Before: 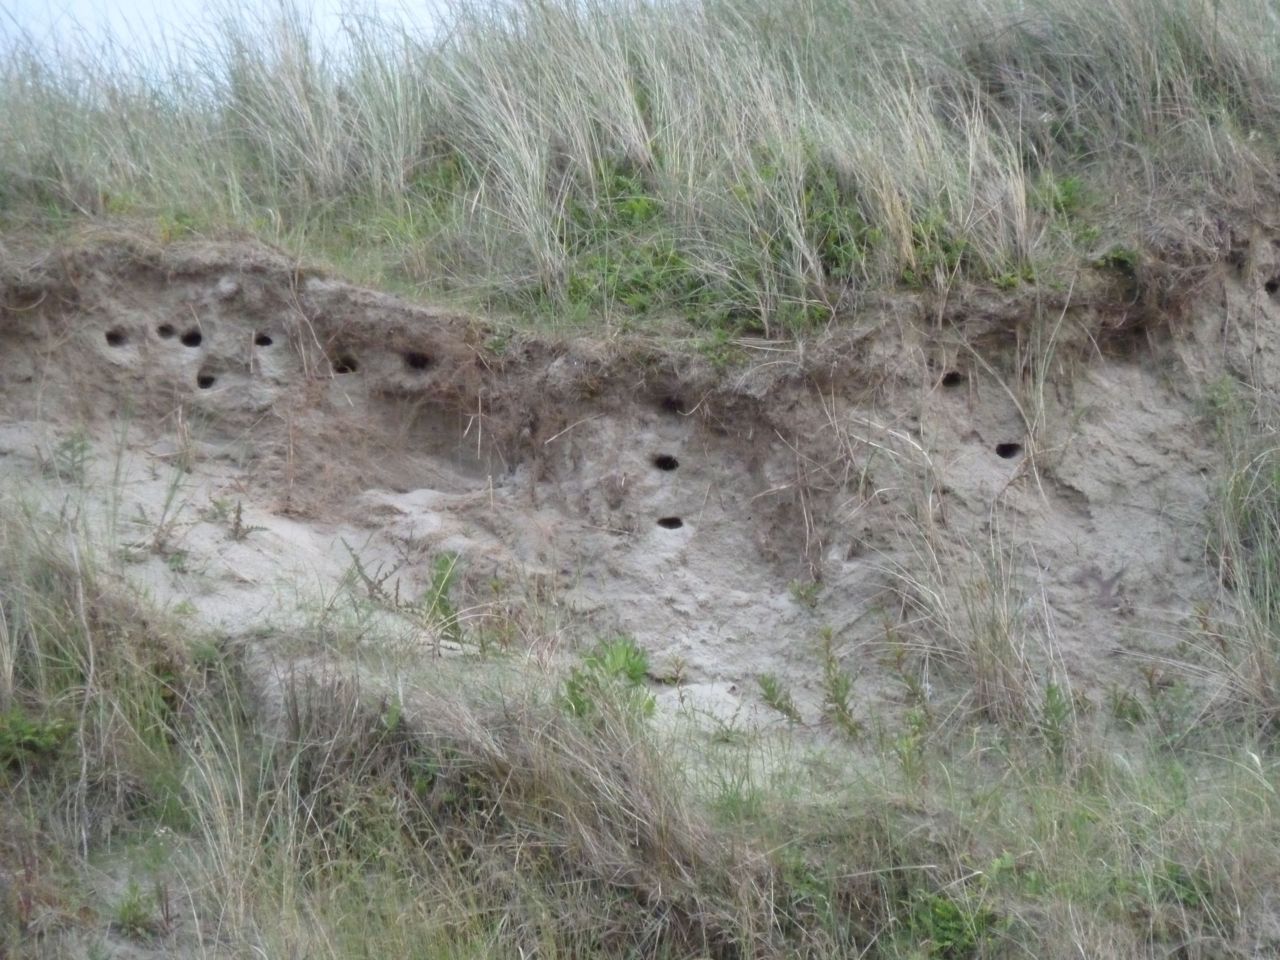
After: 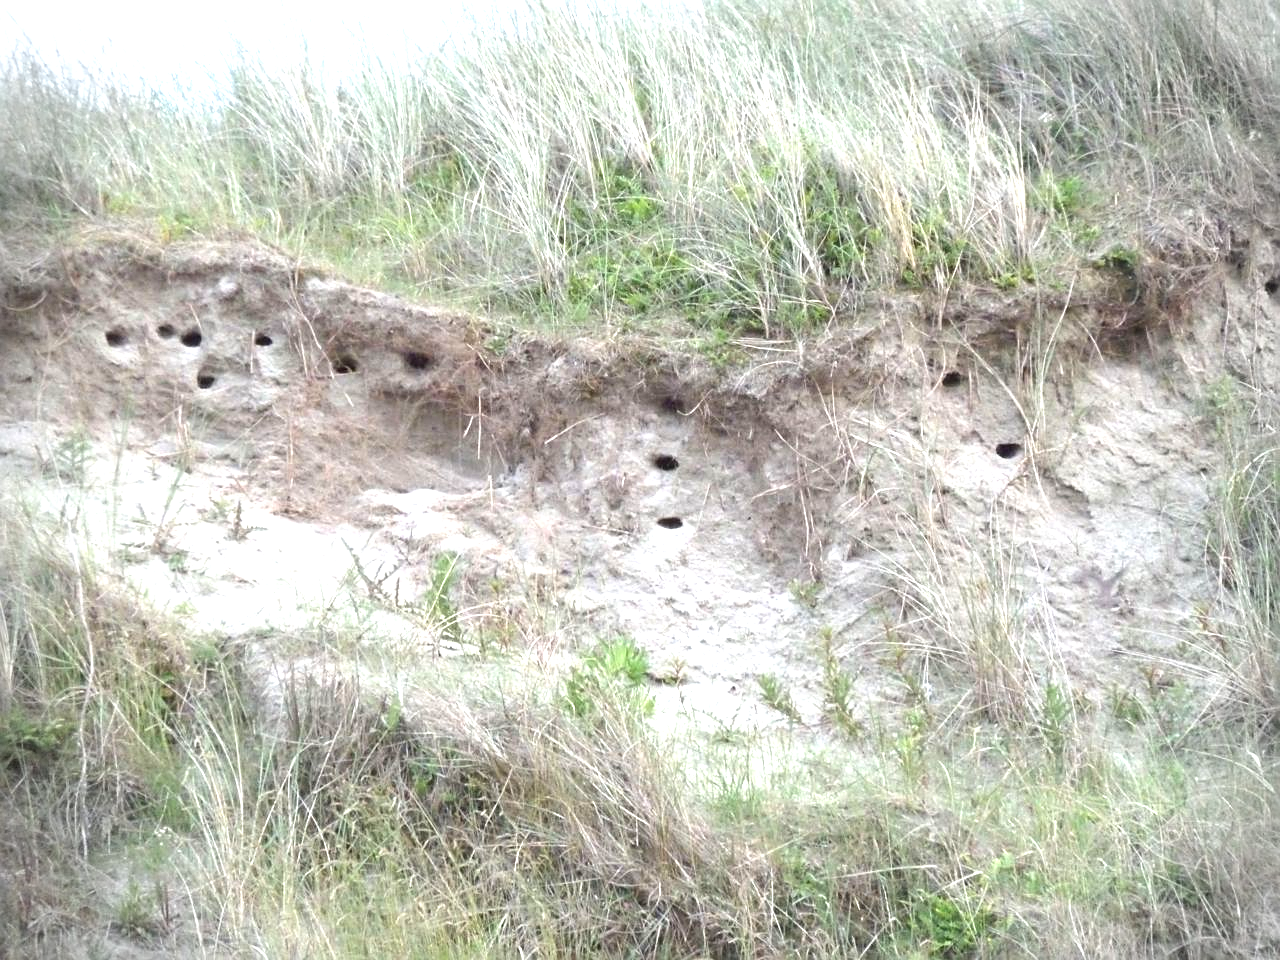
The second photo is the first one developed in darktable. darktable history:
exposure: exposure 1.273 EV, compensate highlight preservation false
sharpen: on, module defaults
vignetting: fall-off start 87.86%, fall-off radius 25.27%, brightness -0.29, dithering 8-bit output
